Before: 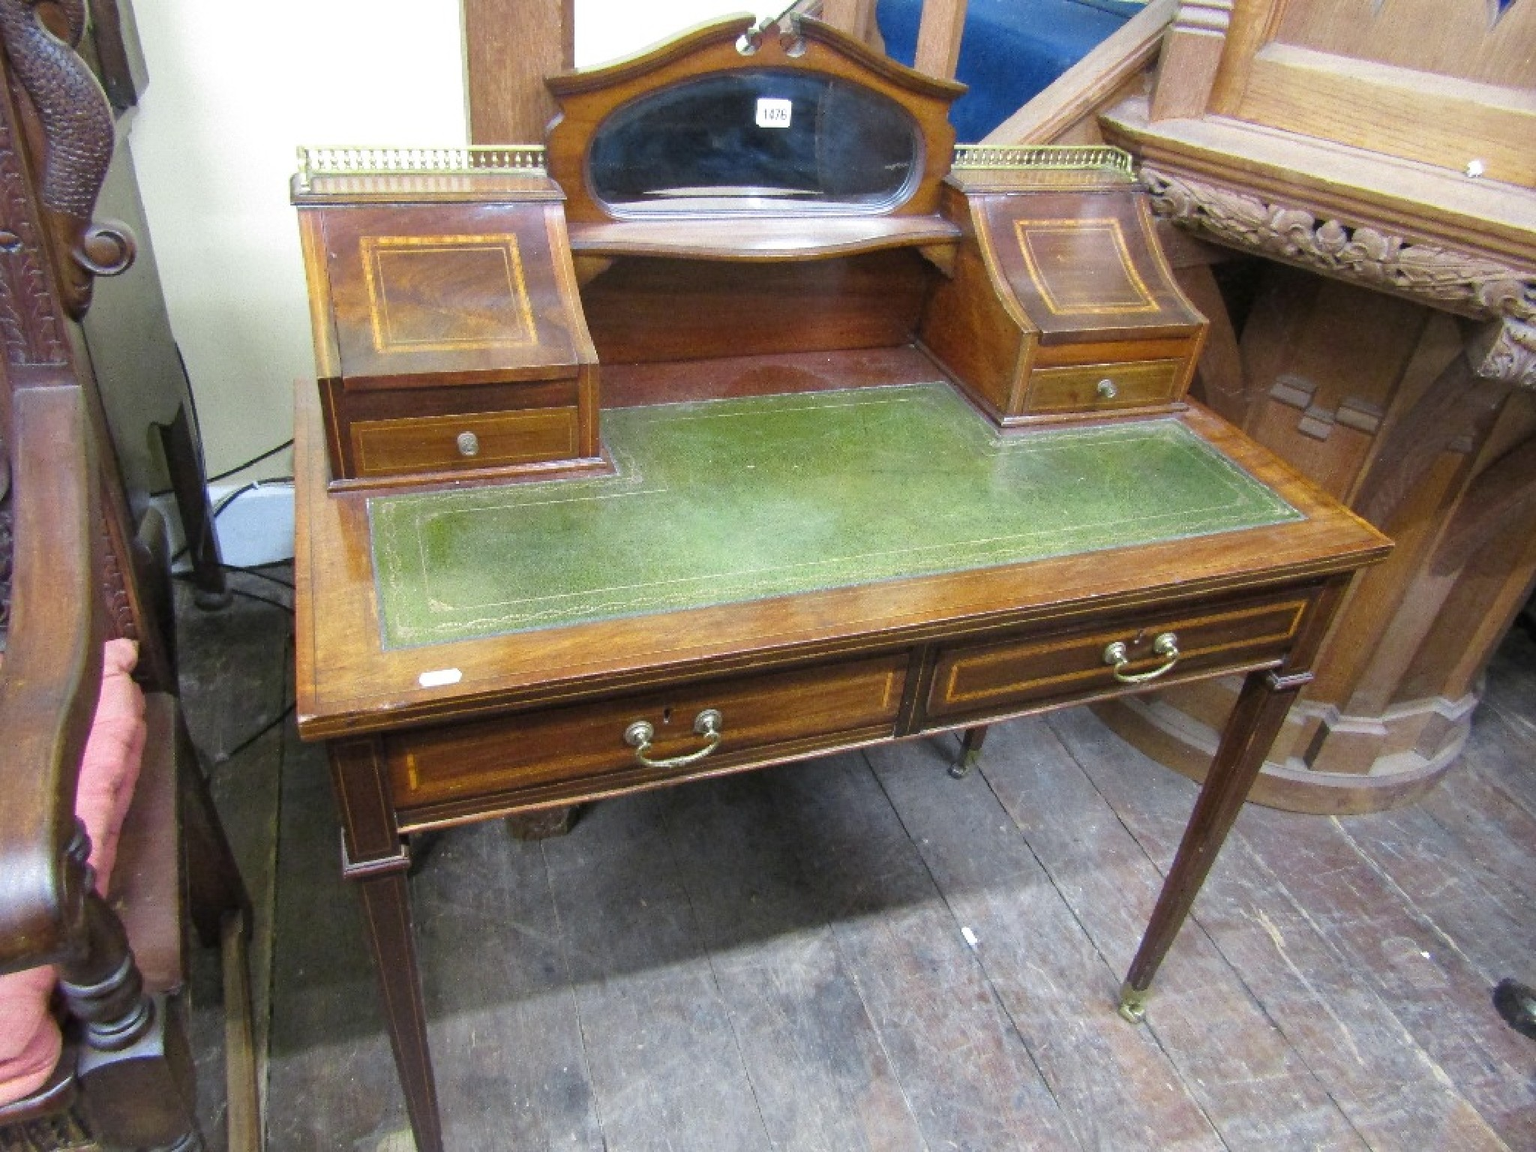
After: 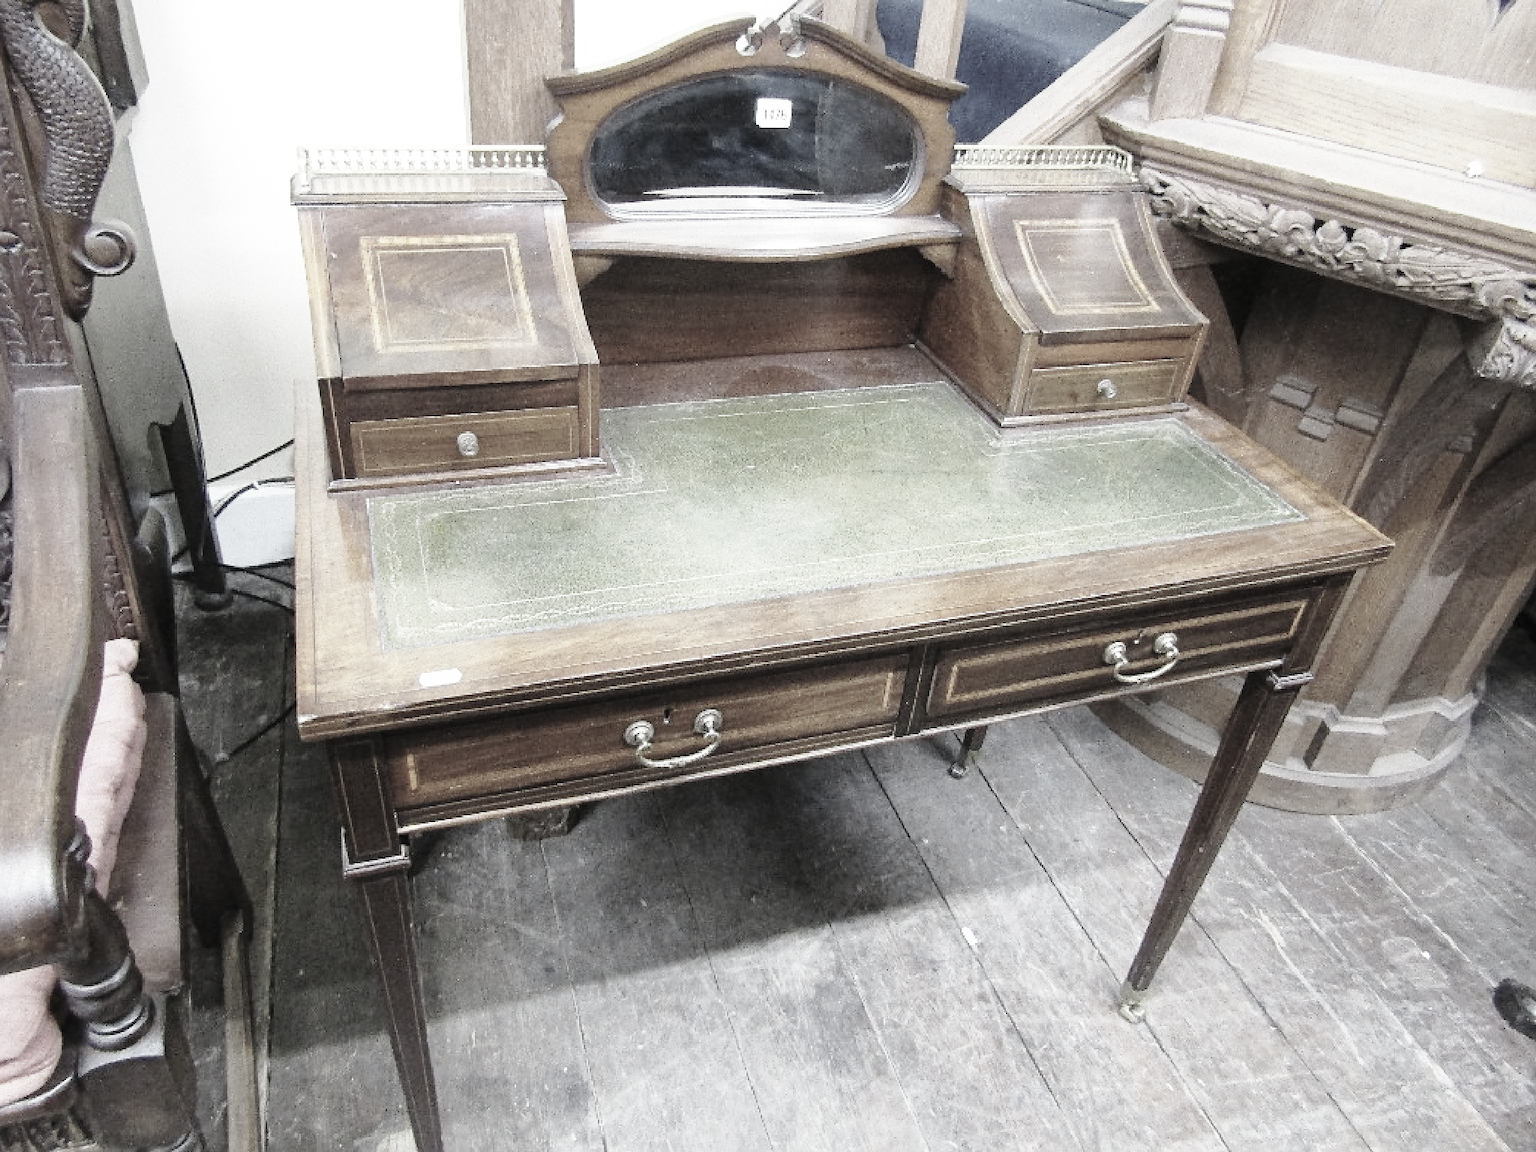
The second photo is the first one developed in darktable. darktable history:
color correction: highlights b* 0.01, saturation 0.208
contrast equalizer: y [[0.5, 0.5, 0.472, 0.5, 0.5, 0.5], [0.5 ×6], [0.5 ×6], [0 ×6], [0 ×6]]
sharpen: on, module defaults
base curve: curves: ch0 [(0, 0) (0.028, 0.03) (0.121, 0.232) (0.46, 0.748) (0.859, 0.968) (1, 1)], preserve colors none
